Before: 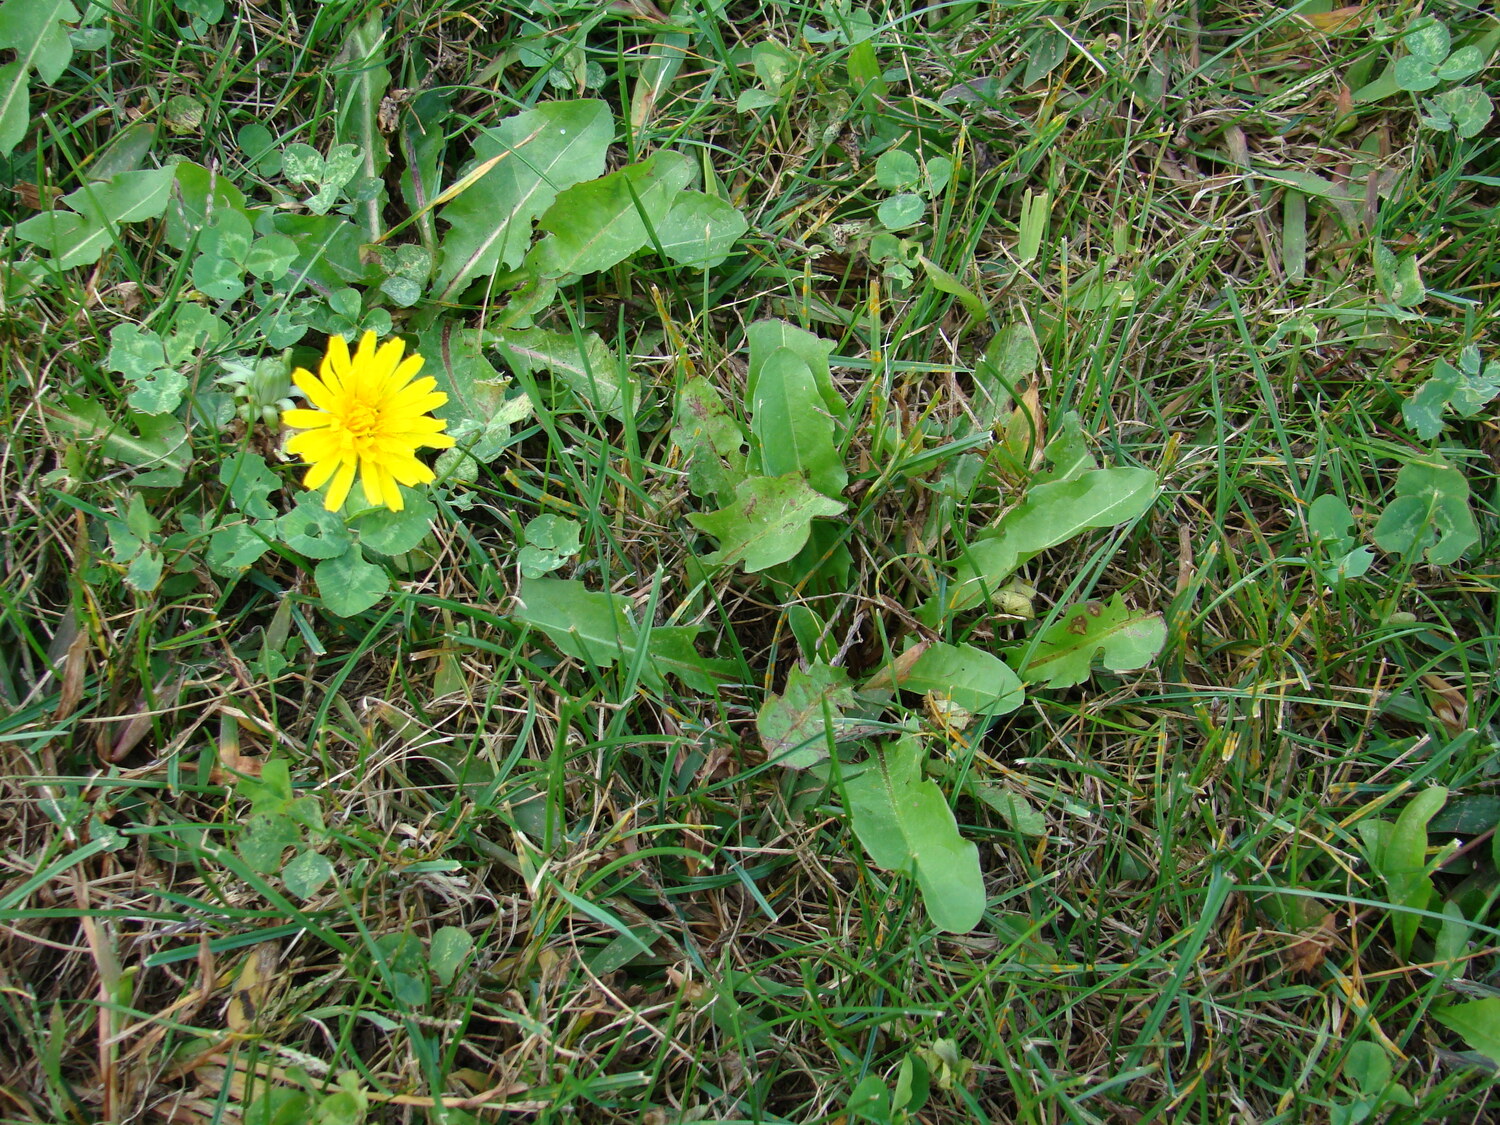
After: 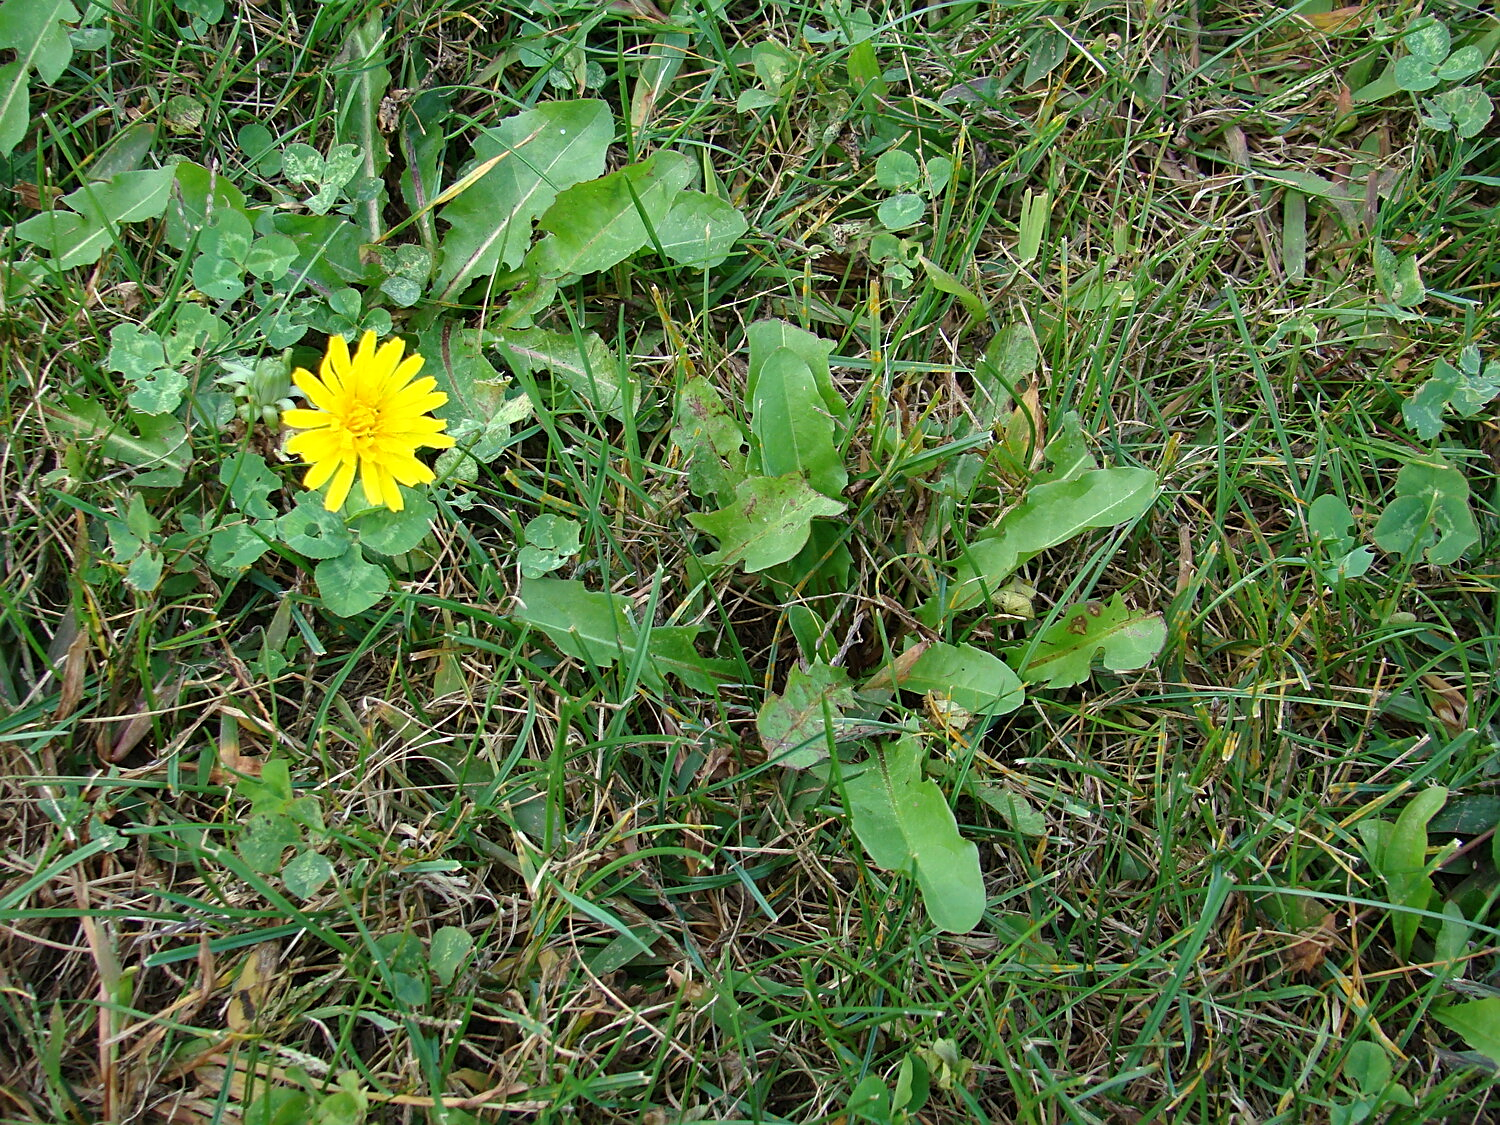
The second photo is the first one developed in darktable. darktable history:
sharpen: on, module defaults
shadows and highlights: radius 108.52, shadows 23.73, highlights -59.32, low approximation 0.01, soften with gaussian
